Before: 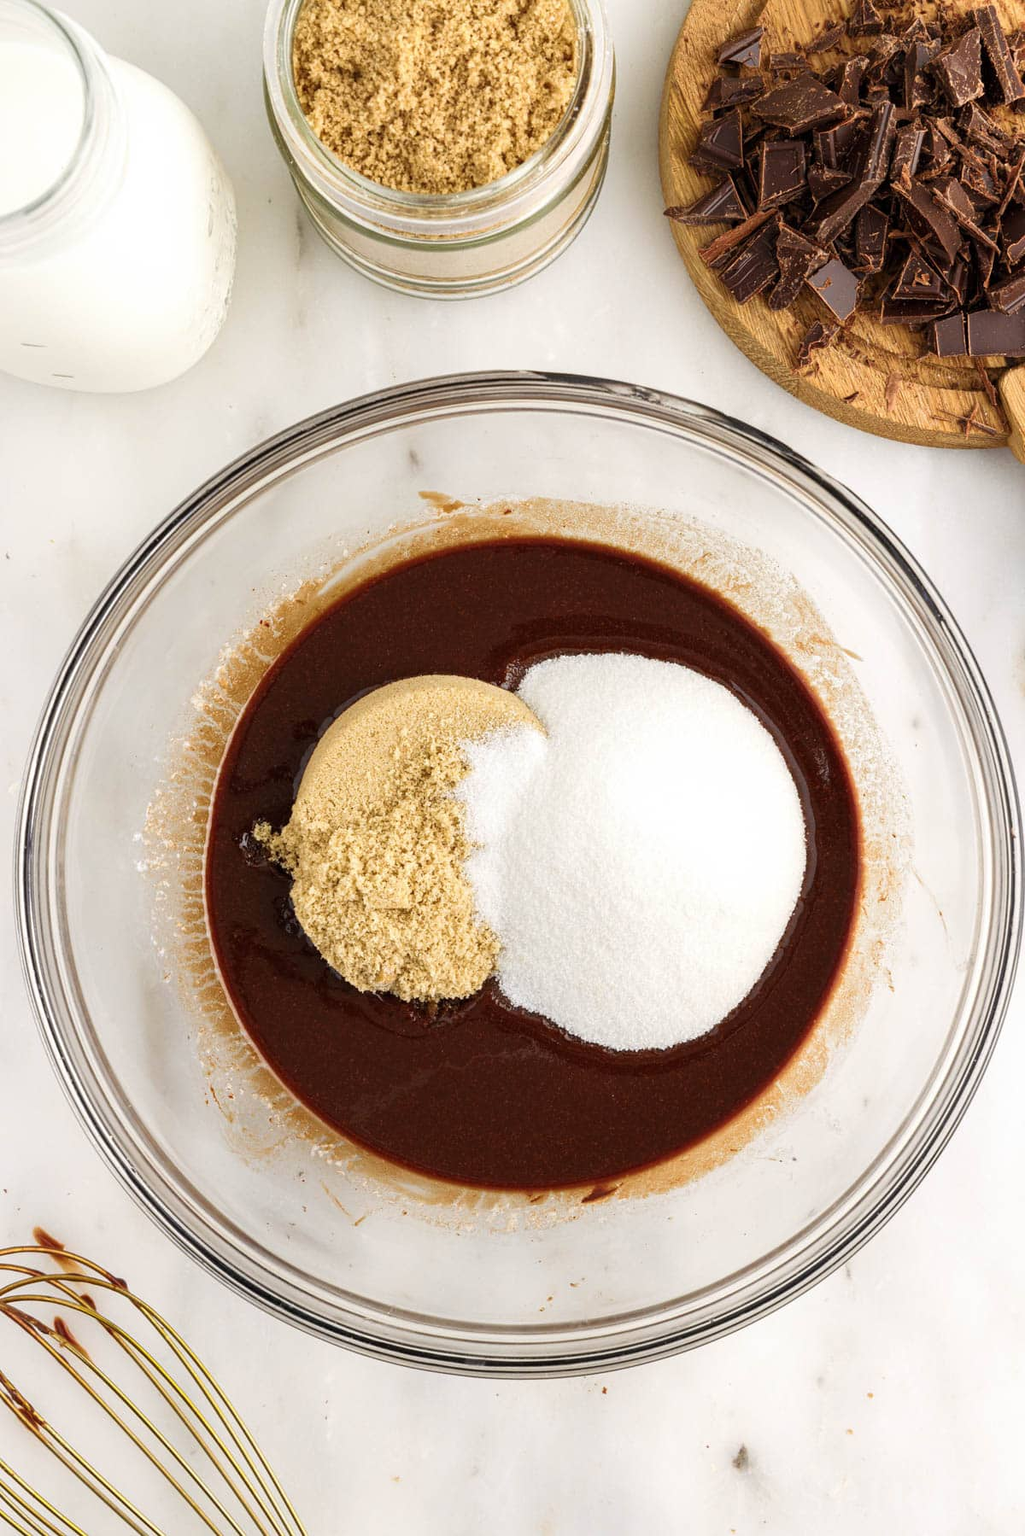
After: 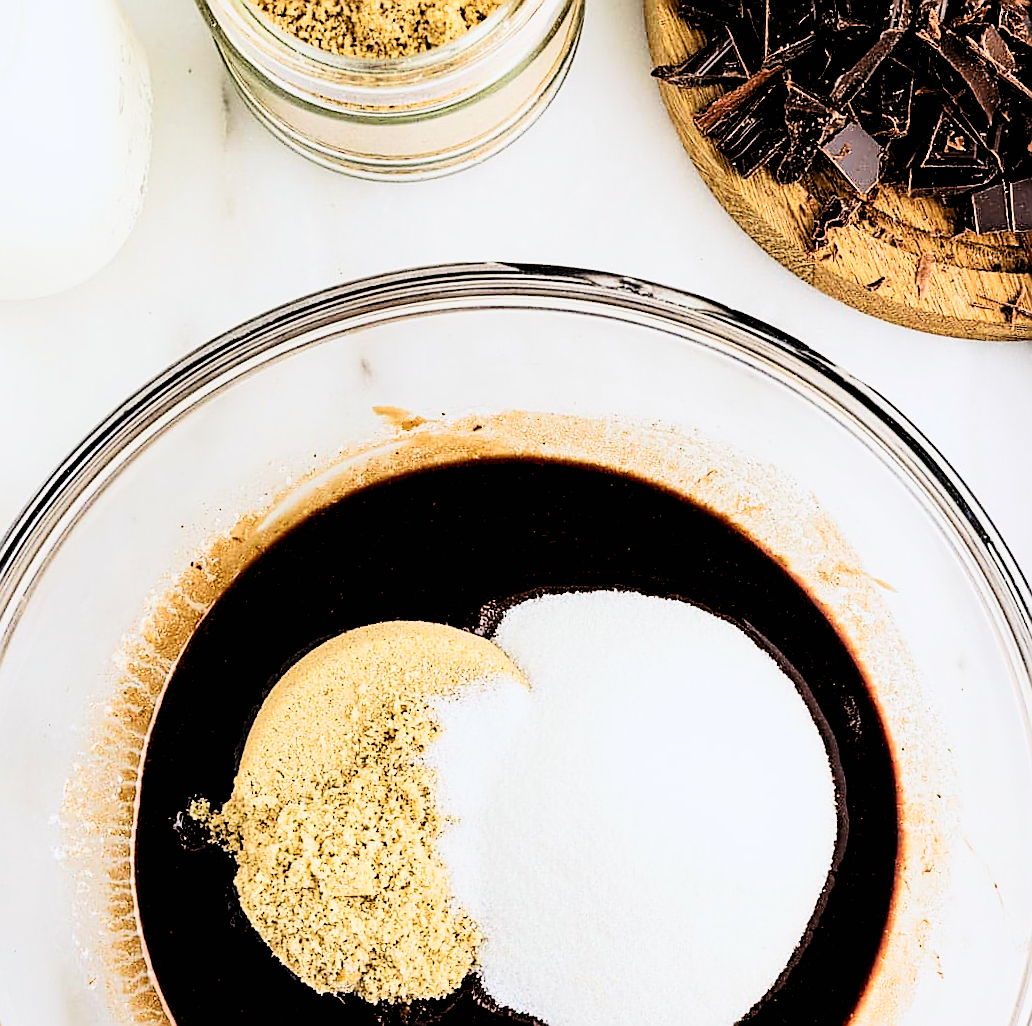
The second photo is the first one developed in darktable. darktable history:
crop and rotate: left 9.345%, top 7.22%, right 4.982%, bottom 32.331%
filmic rgb: black relative exposure -5 EV, white relative exposure 3.5 EV, hardness 3.19, contrast 1.3, highlights saturation mix -50%
contrast brightness saturation: contrast 0.23, brightness 0.1, saturation 0.29
white balance: red 0.976, blue 1.04
sharpen: radius 1.4, amount 1.25, threshold 0.7
rotate and perspective: rotation -1.42°, crop left 0.016, crop right 0.984, crop top 0.035, crop bottom 0.965
rgb levels: levels [[0.029, 0.461, 0.922], [0, 0.5, 1], [0, 0.5, 1]]
